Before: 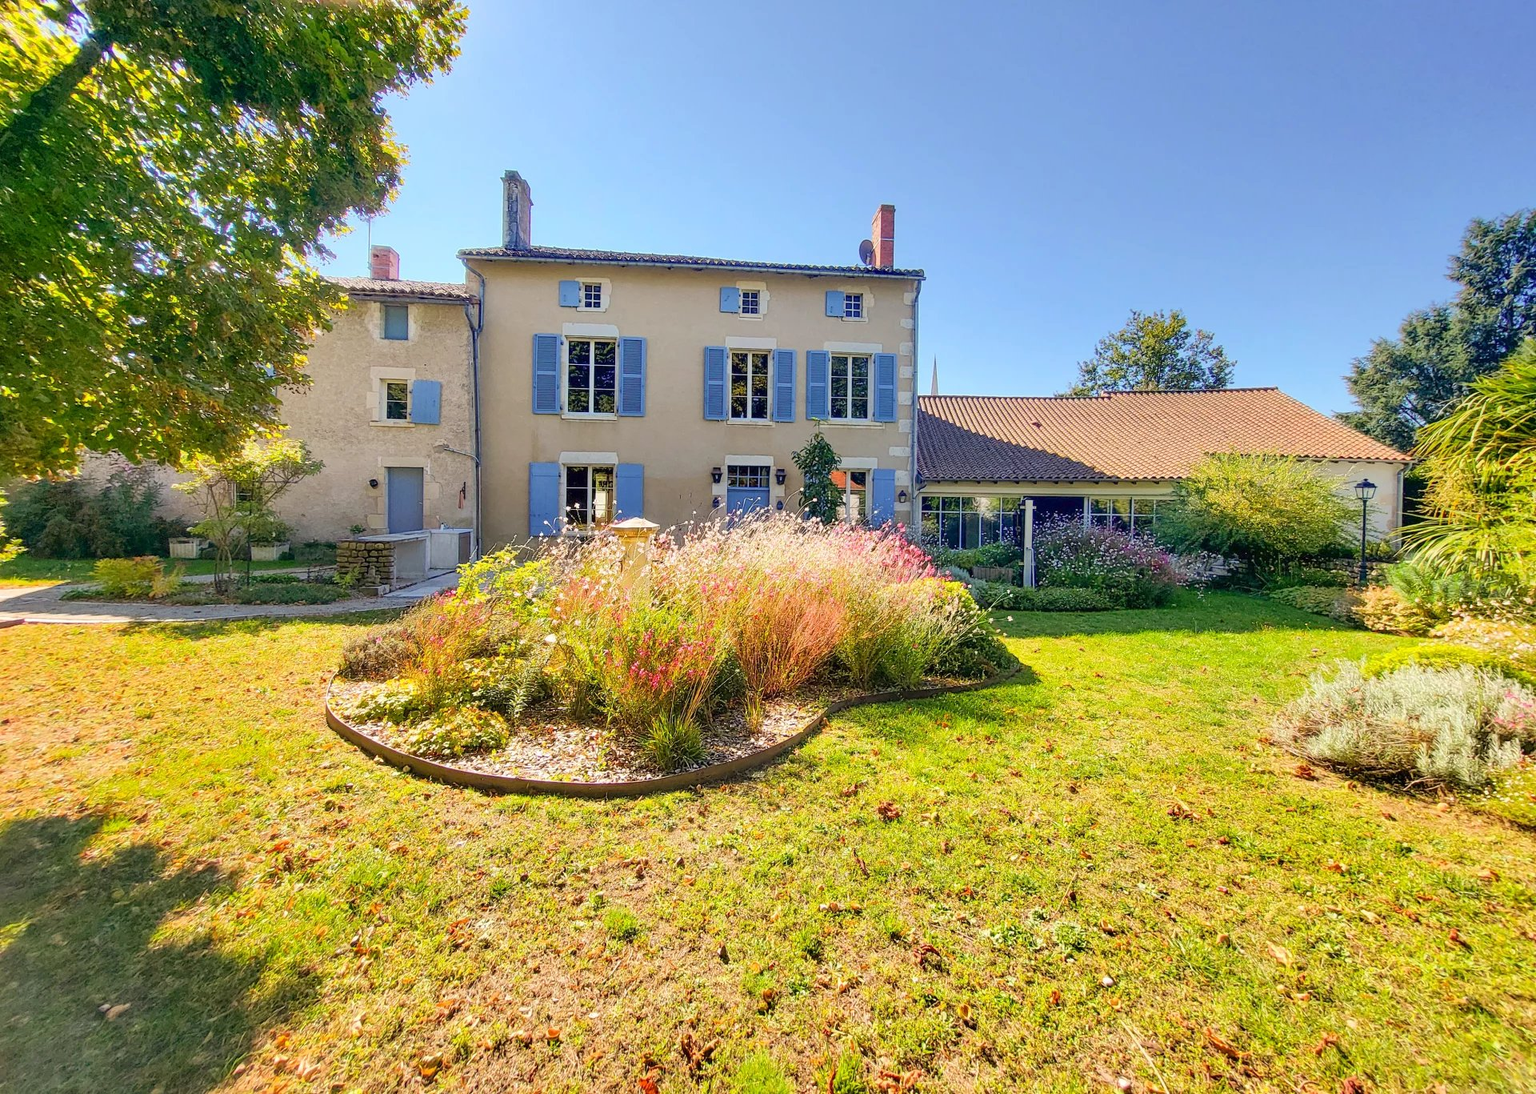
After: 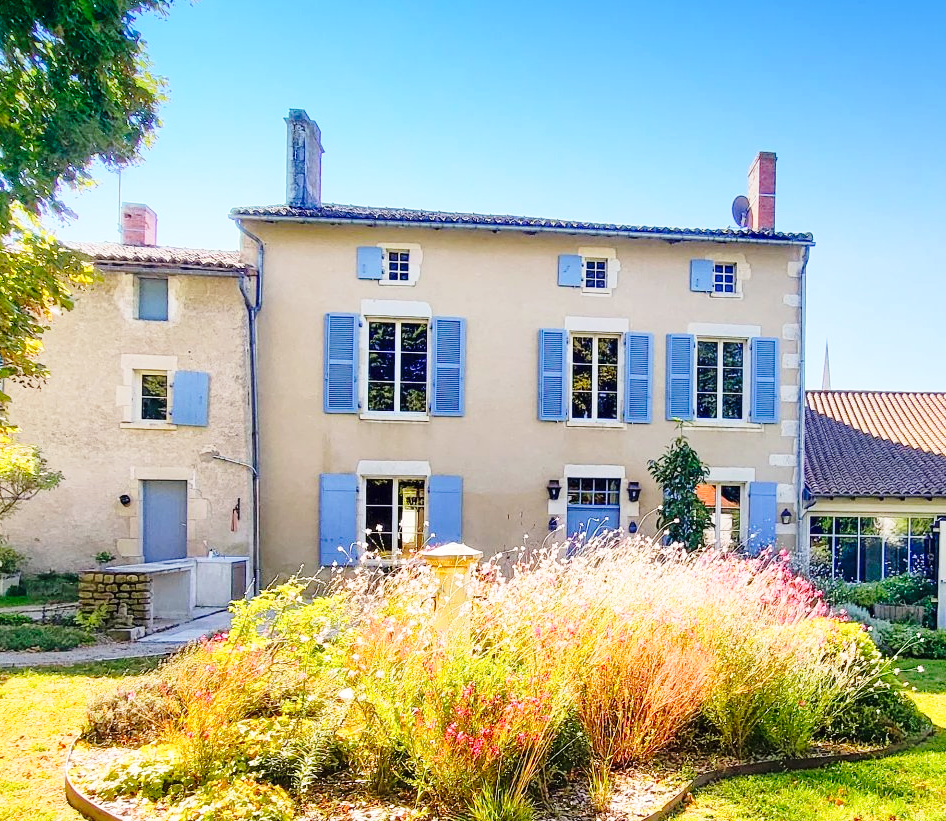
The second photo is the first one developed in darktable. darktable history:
graduated density: density 2.02 EV, hardness 44%, rotation 0.374°, offset 8.21, hue 208.8°, saturation 97%
white balance: red 1.004, blue 1.024
crop: left 17.835%, top 7.675%, right 32.881%, bottom 32.213%
base curve: curves: ch0 [(0, 0) (0.028, 0.03) (0.121, 0.232) (0.46, 0.748) (0.859, 0.968) (1, 1)], preserve colors none
